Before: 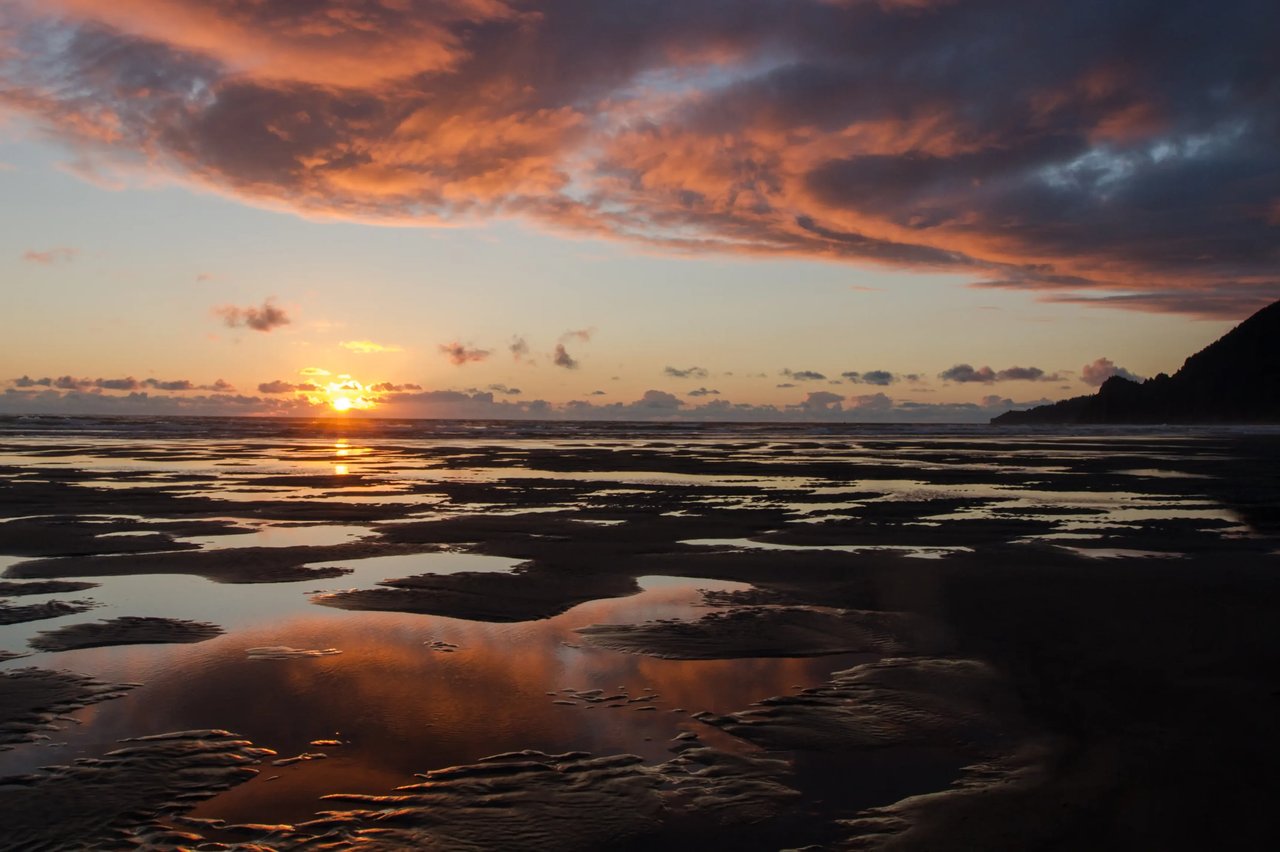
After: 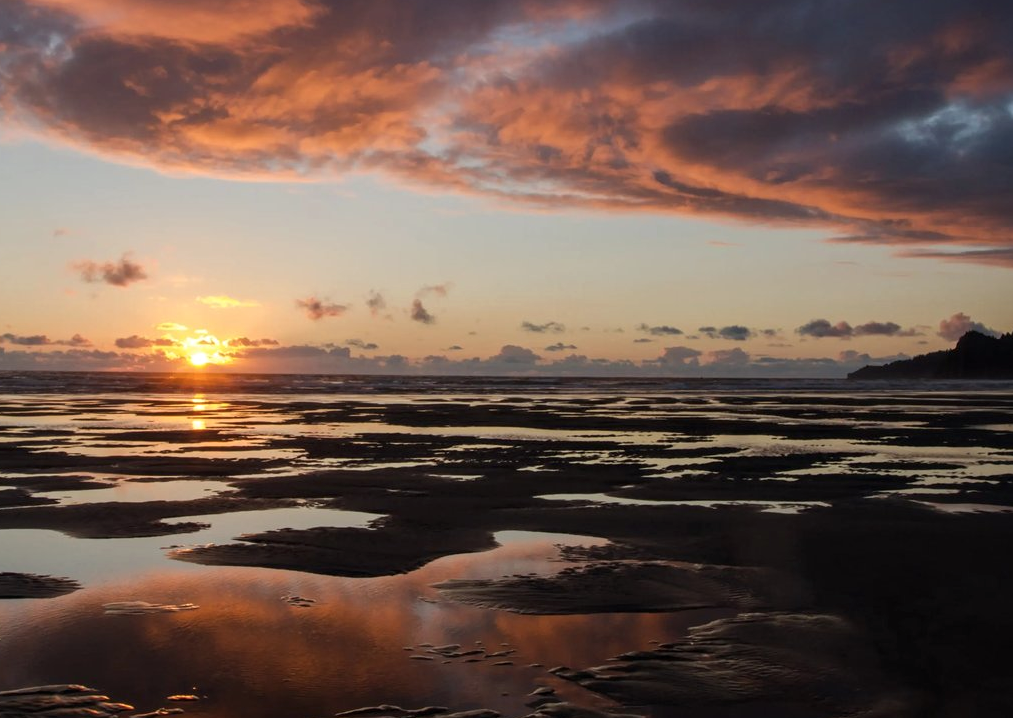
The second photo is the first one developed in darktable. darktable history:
contrast equalizer: octaves 7, y [[0.6 ×6], [0.55 ×6], [0 ×6], [0 ×6], [0 ×6]], mix 0.15
color balance rgb: on, module defaults
crop: left 11.225%, top 5.381%, right 9.565%, bottom 10.314%
contrast brightness saturation: saturation -0.05
